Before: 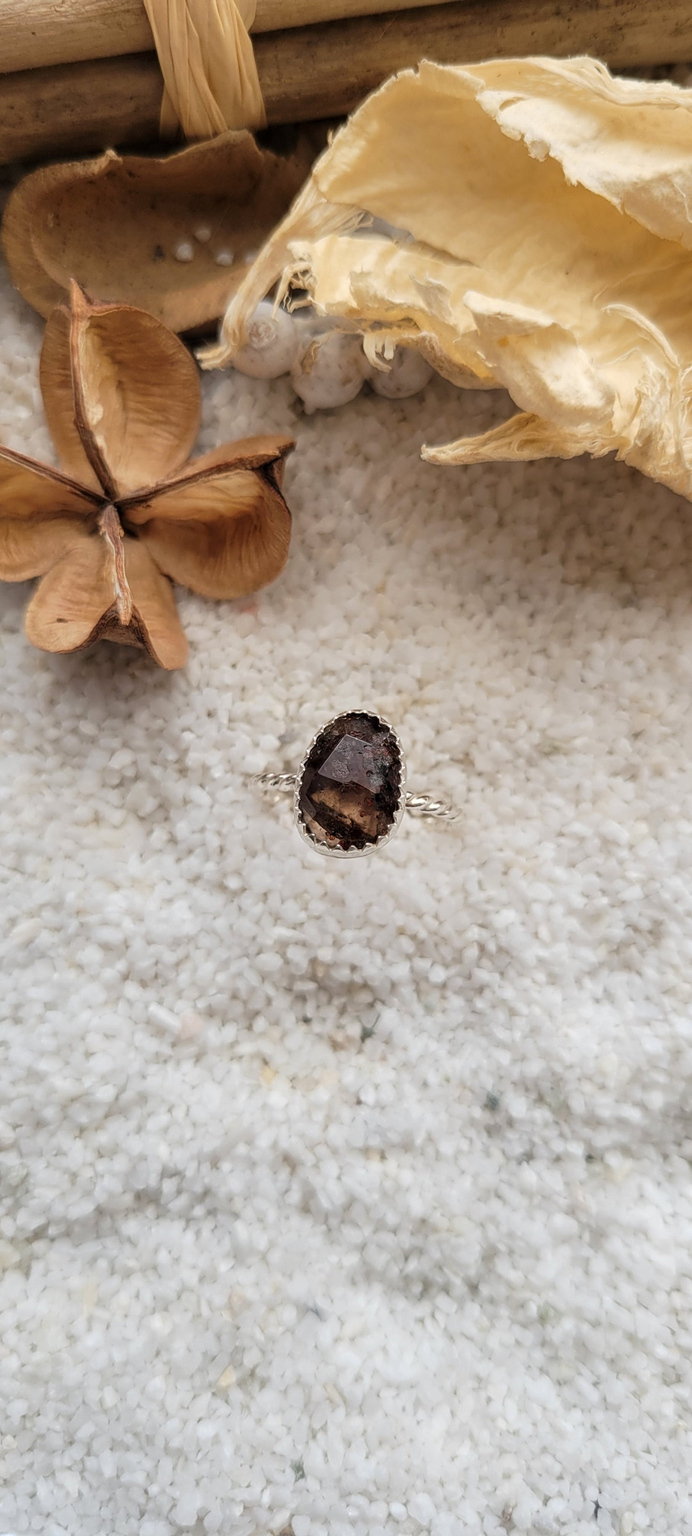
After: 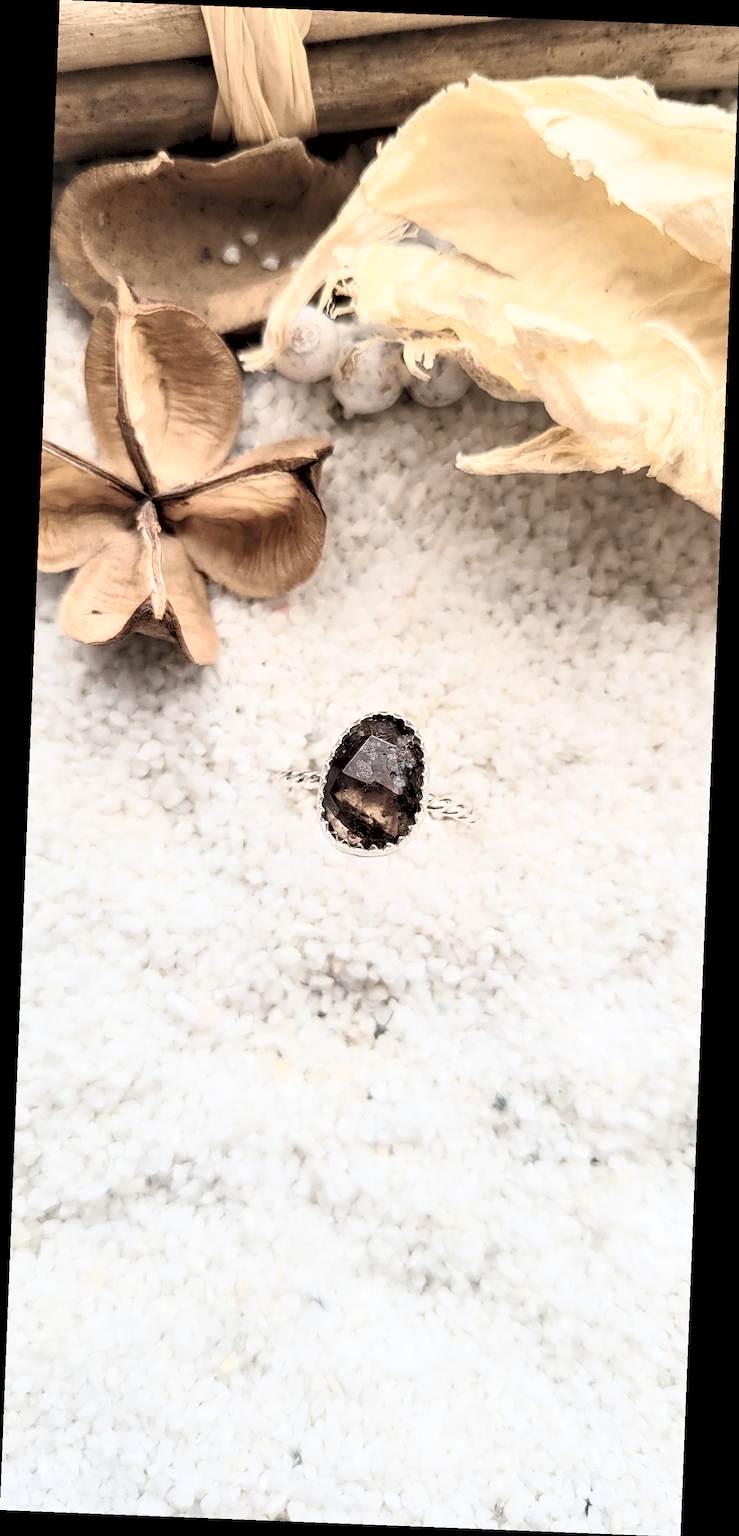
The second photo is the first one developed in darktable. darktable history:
contrast equalizer: y [[0.546, 0.552, 0.554, 0.554, 0.552, 0.546], [0.5 ×6], [0.5 ×6], [0 ×6], [0 ×6]]
contrast brightness saturation: contrast 0.43, brightness 0.56, saturation -0.19
rotate and perspective: rotation 2.27°, automatic cropping off
